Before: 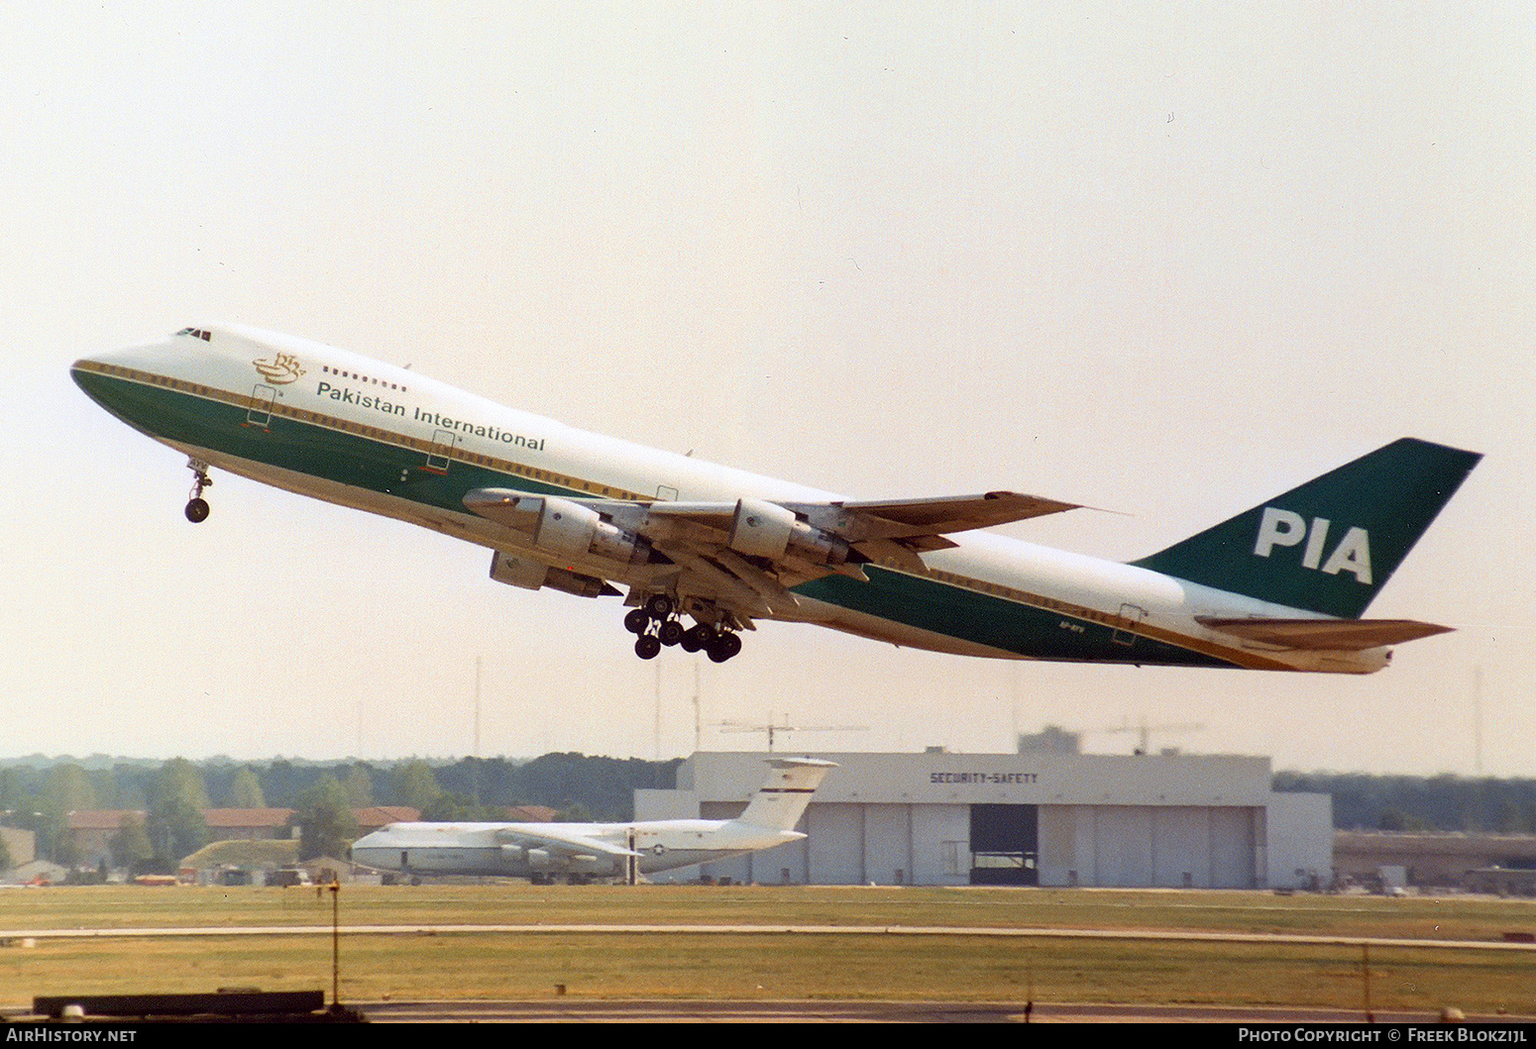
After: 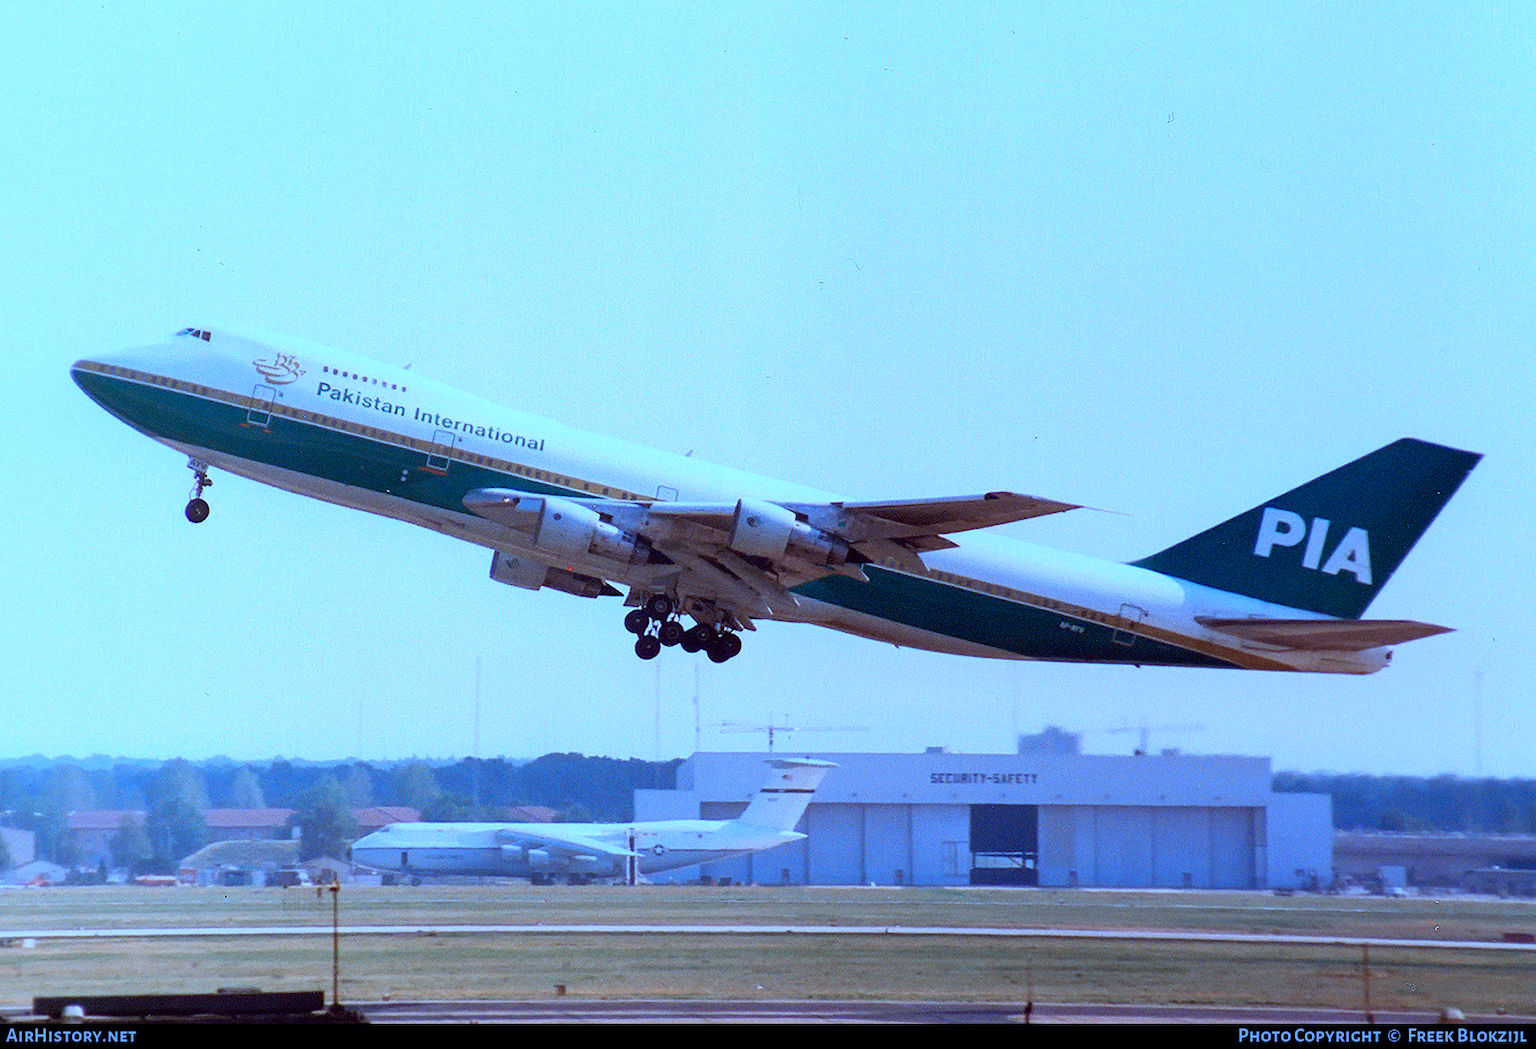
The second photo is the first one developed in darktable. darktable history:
color calibration: illuminant custom, x 0.459, y 0.429, temperature 2641.81 K, saturation algorithm version 1 (2020)
